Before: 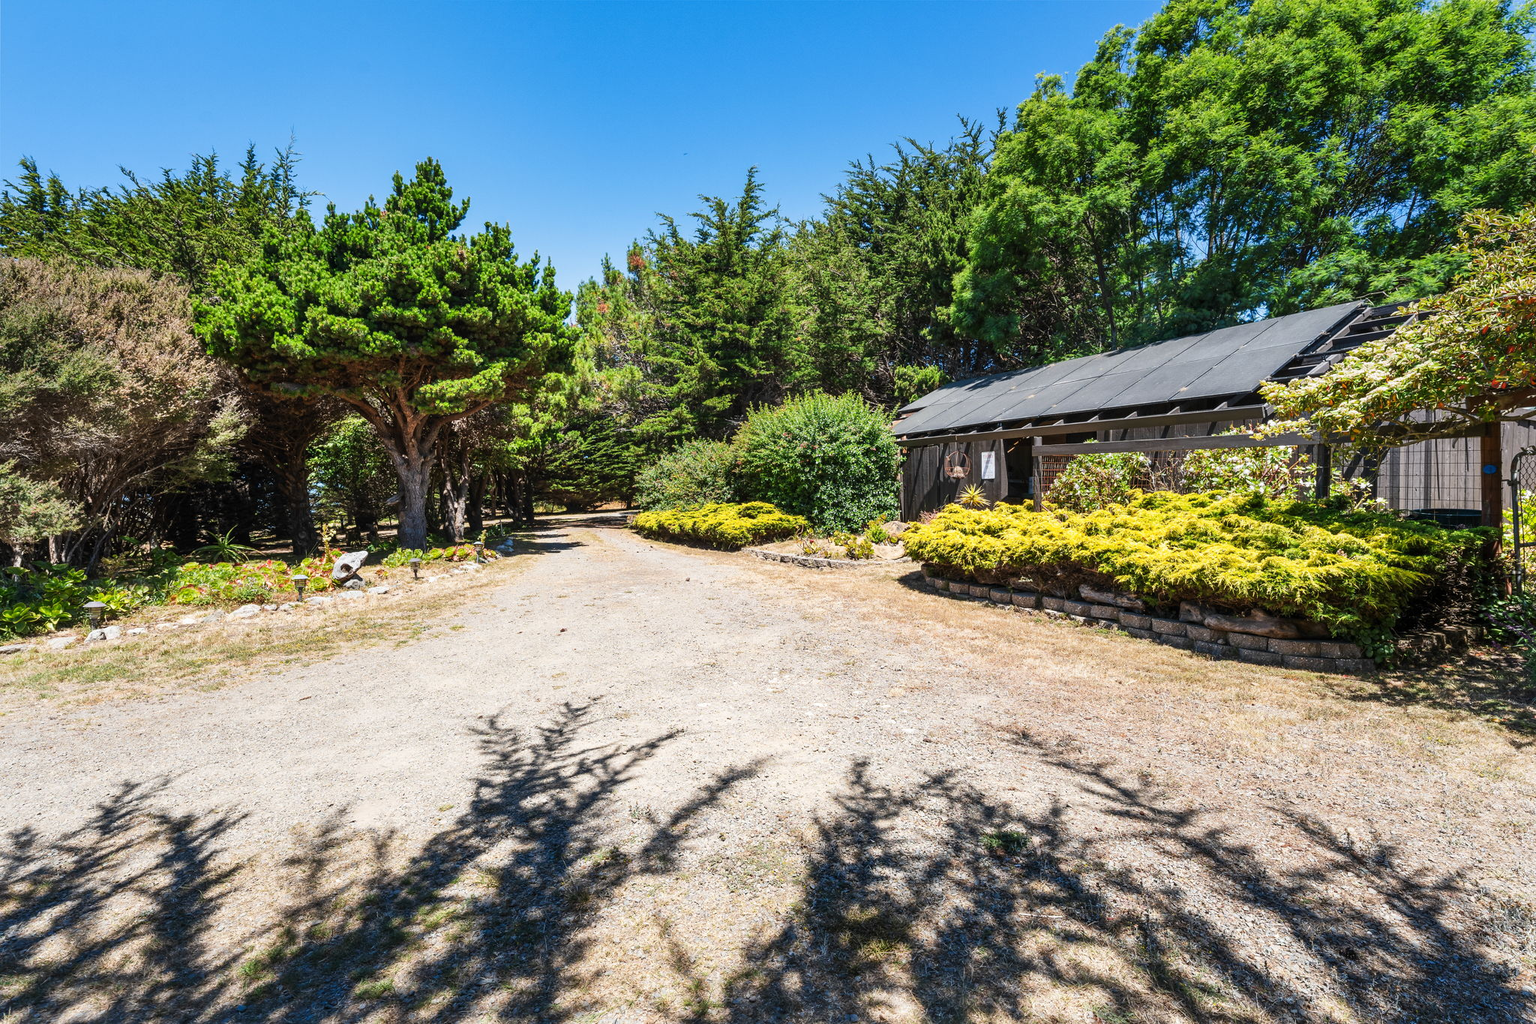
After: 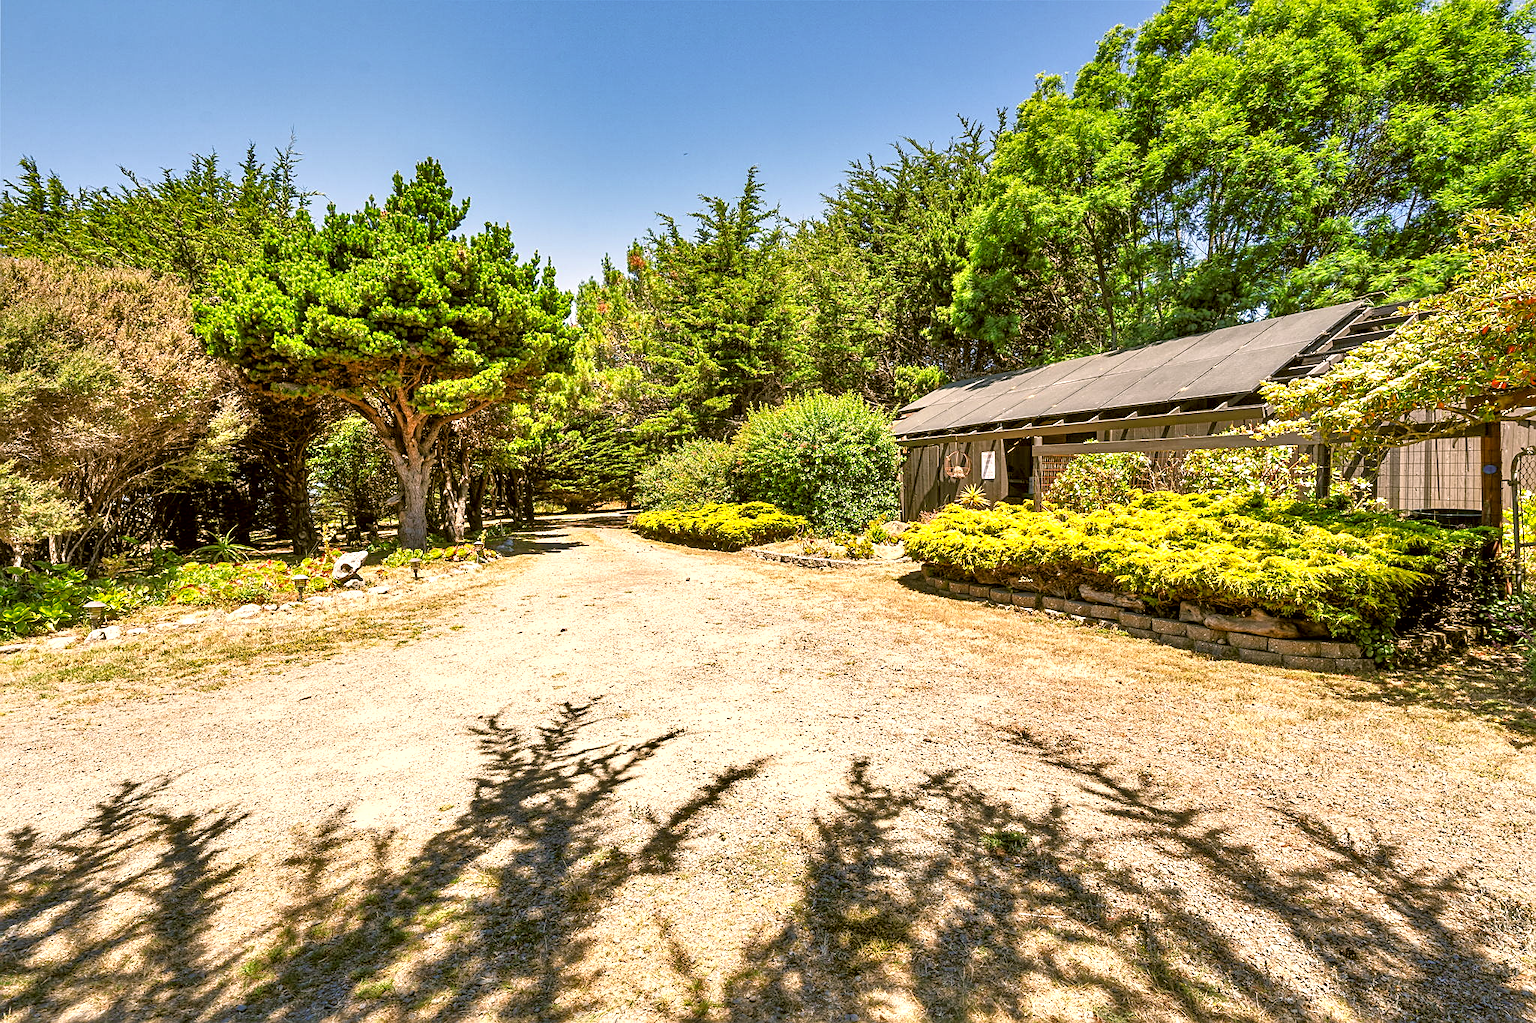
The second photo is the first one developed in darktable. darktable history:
levels: levels [0.016, 0.484, 0.953]
tone equalizer: -7 EV 0.146 EV, -6 EV 0.625 EV, -5 EV 1.17 EV, -4 EV 1.3 EV, -3 EV 1.18 EV, -2 EV 0.6 EV, -1 EV 0.149 EV
shadows and highlights: soften with gaussian
sharpen: on, module defaults
exposure: exposure 0.191 EV, compensate exposure bias true, compensate highlight preservation false
local contrast: highlights 104%, shadows 102%, detail 120%, midtone range 0.2
color correction: highlights a* 8.9, highlights b* 15.72, shadows a* -0.405, shadows b* 26.45
